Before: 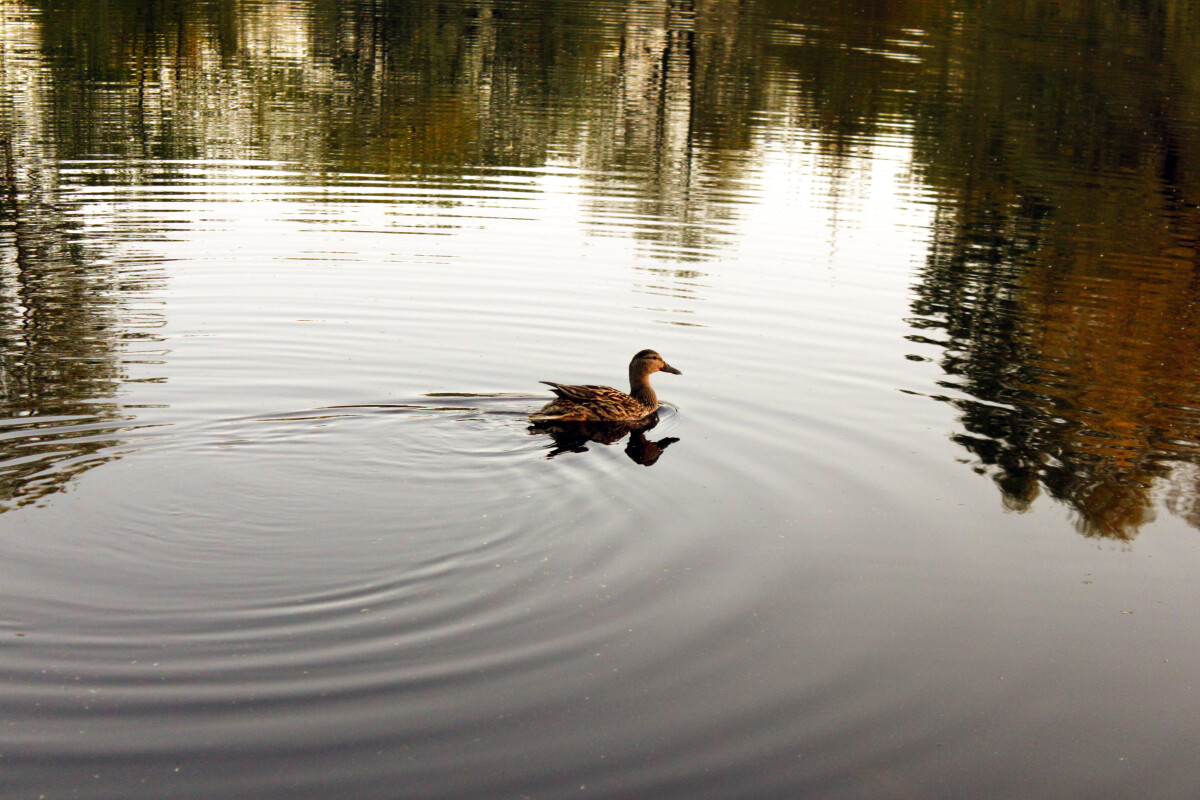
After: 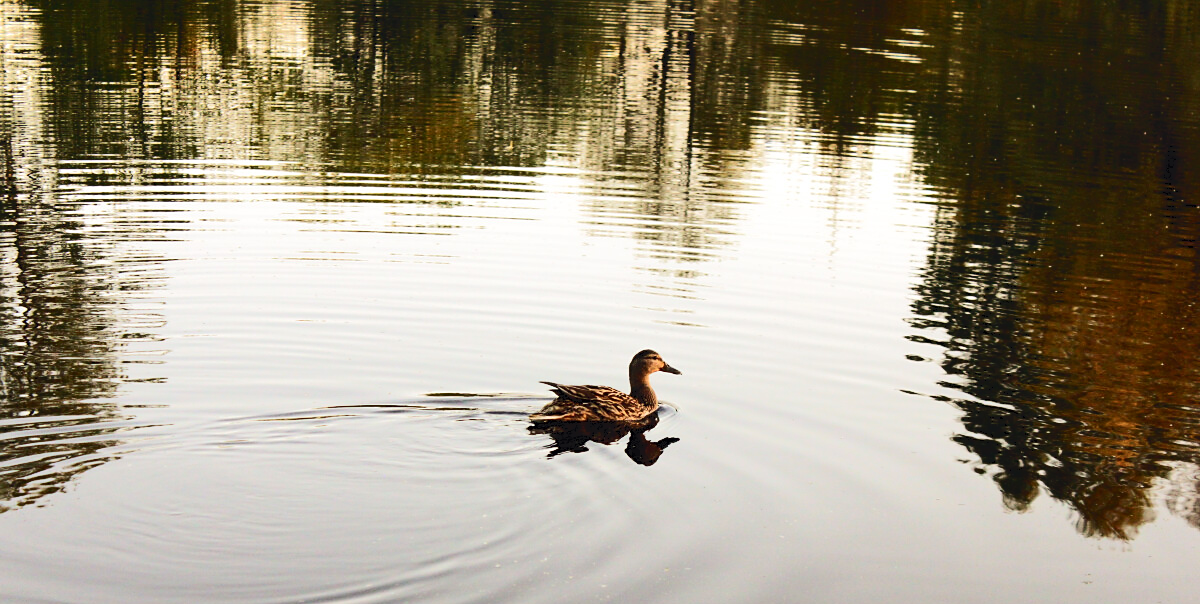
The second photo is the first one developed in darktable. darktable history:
sharpen: radius 1.443, amount 0.415, threshold 1.537
tone curve: curves: ch0 [(0, 0) (0.003, 0.061) (0.011, 0.065) (0.025, 0.066) (0.044, 0.077) (0.069, 0.092) (0.1, 0.106) (0.136, 0.125) (0.177, 0.16) (0.224, 0.206) (0.277, 0.272) (0.335, 0.356) (0.399, 0.472) (0.468, 0.59) (0.543, 0.686) (0.623, 0.766) (0.709, 0.832) (0.801, 0.886) (0.898, 0.929) (1, 1)], color space Lab, independent channels, preserve colors none
crop: bottom 24.423%
